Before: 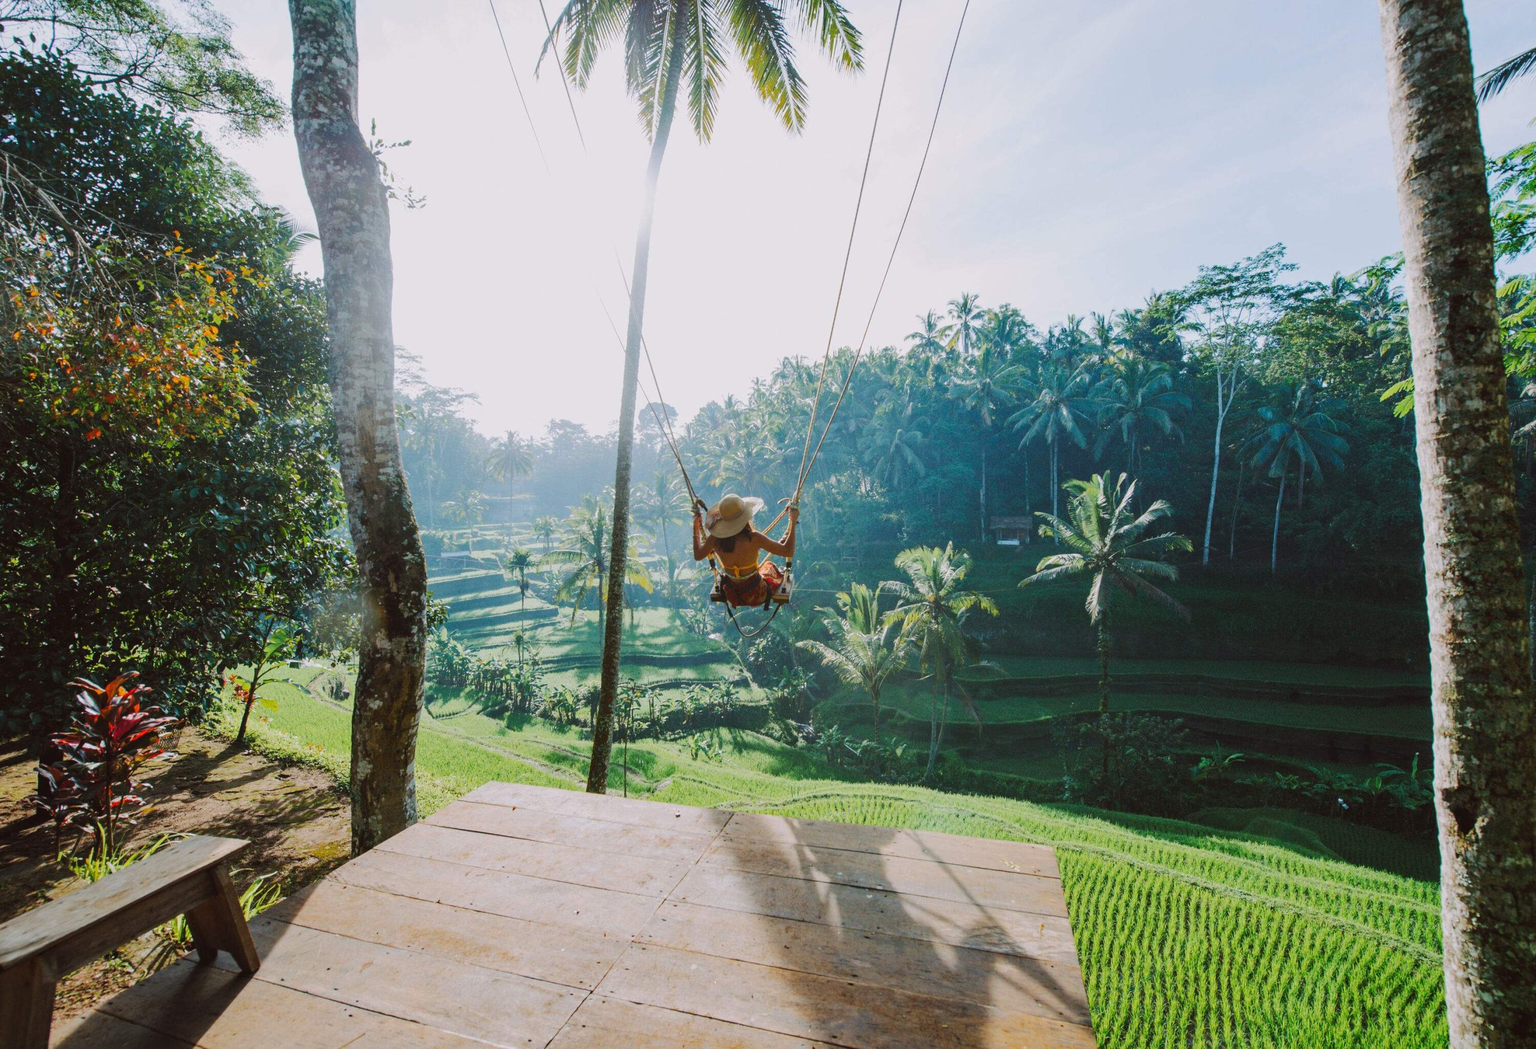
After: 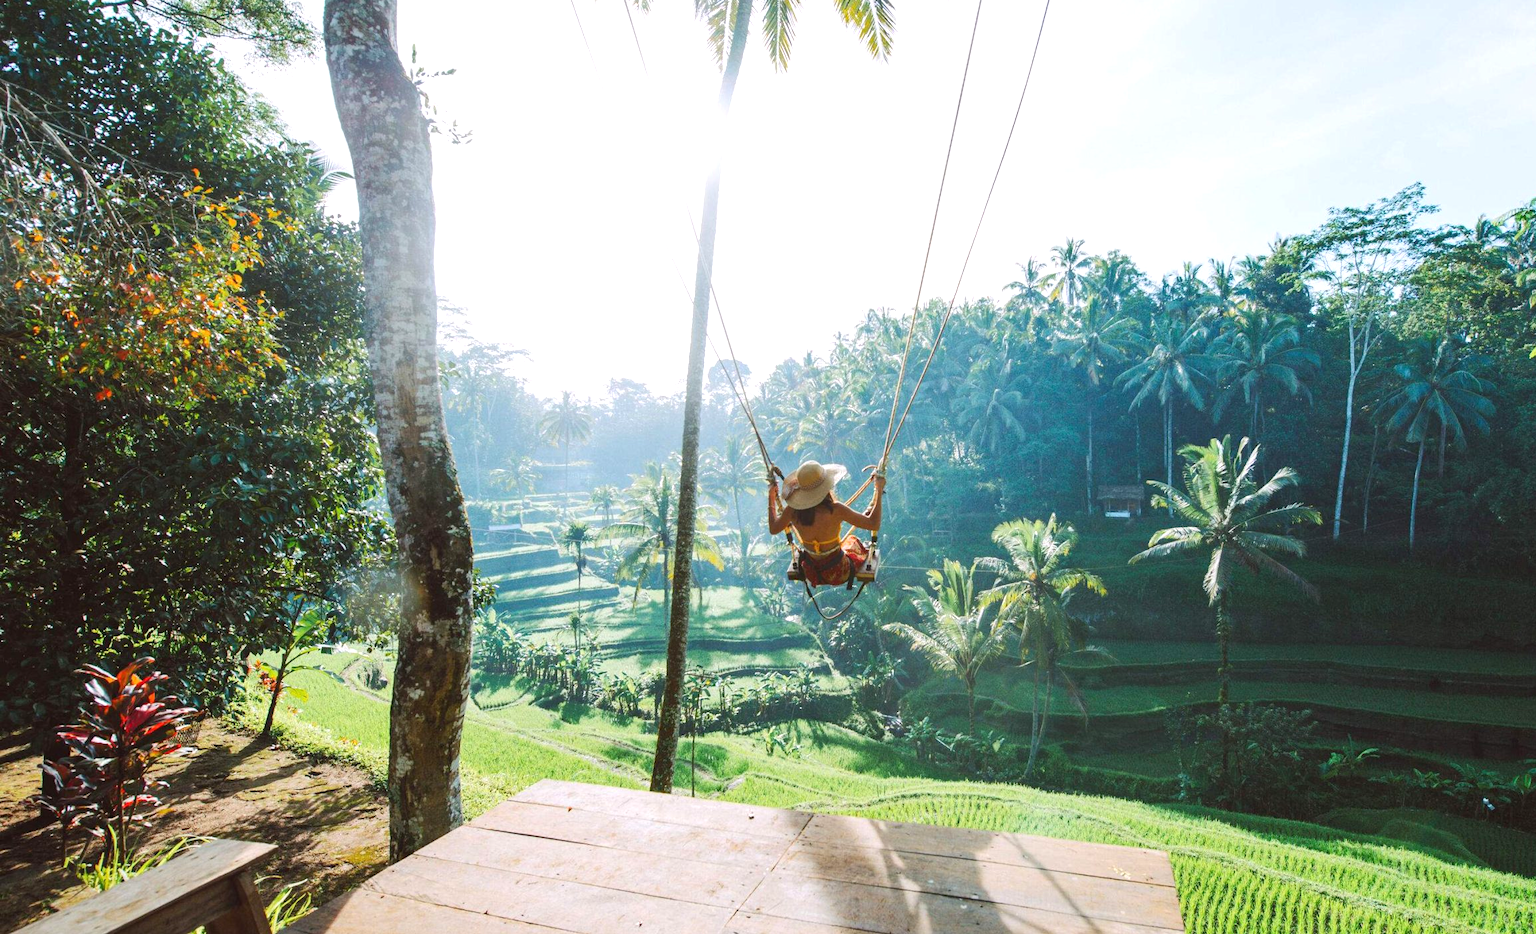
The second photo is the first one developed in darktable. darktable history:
exposure: exposure 0.6 EV, compensate highlight preservation false
crop: top 7.527%, right 9.748%, bottom 12.099%
